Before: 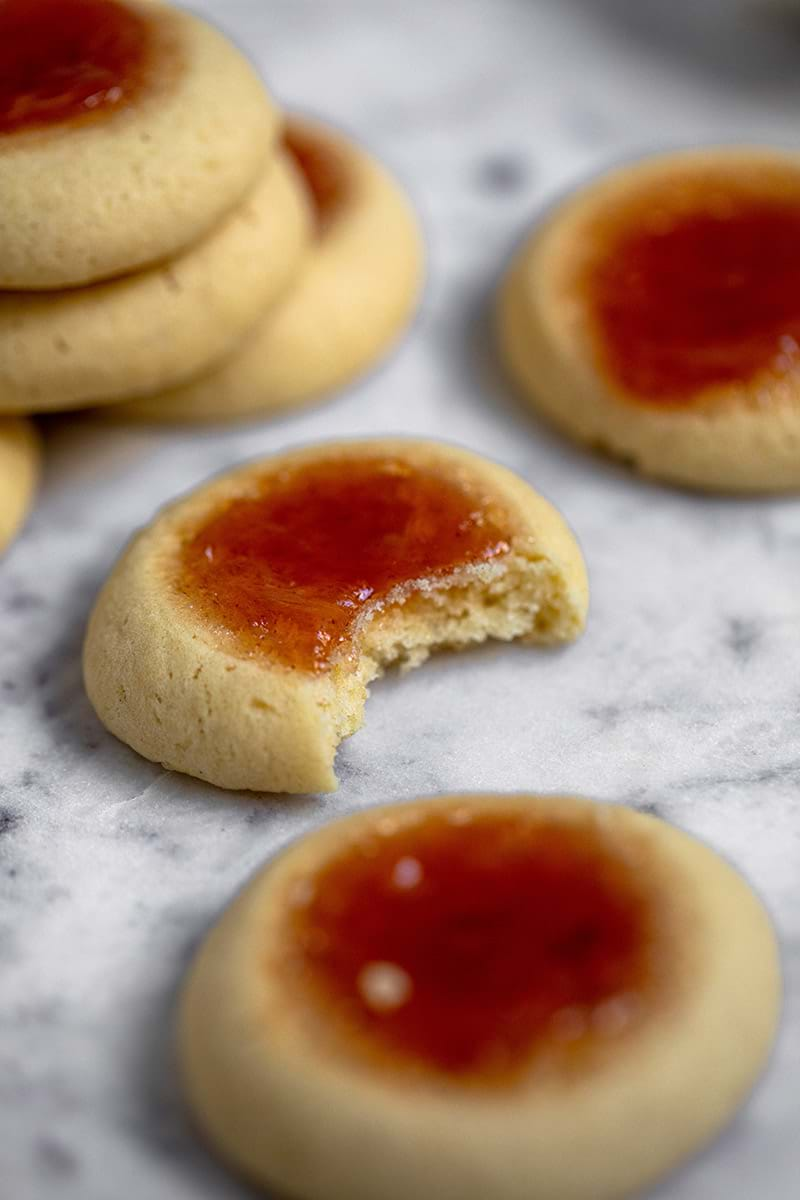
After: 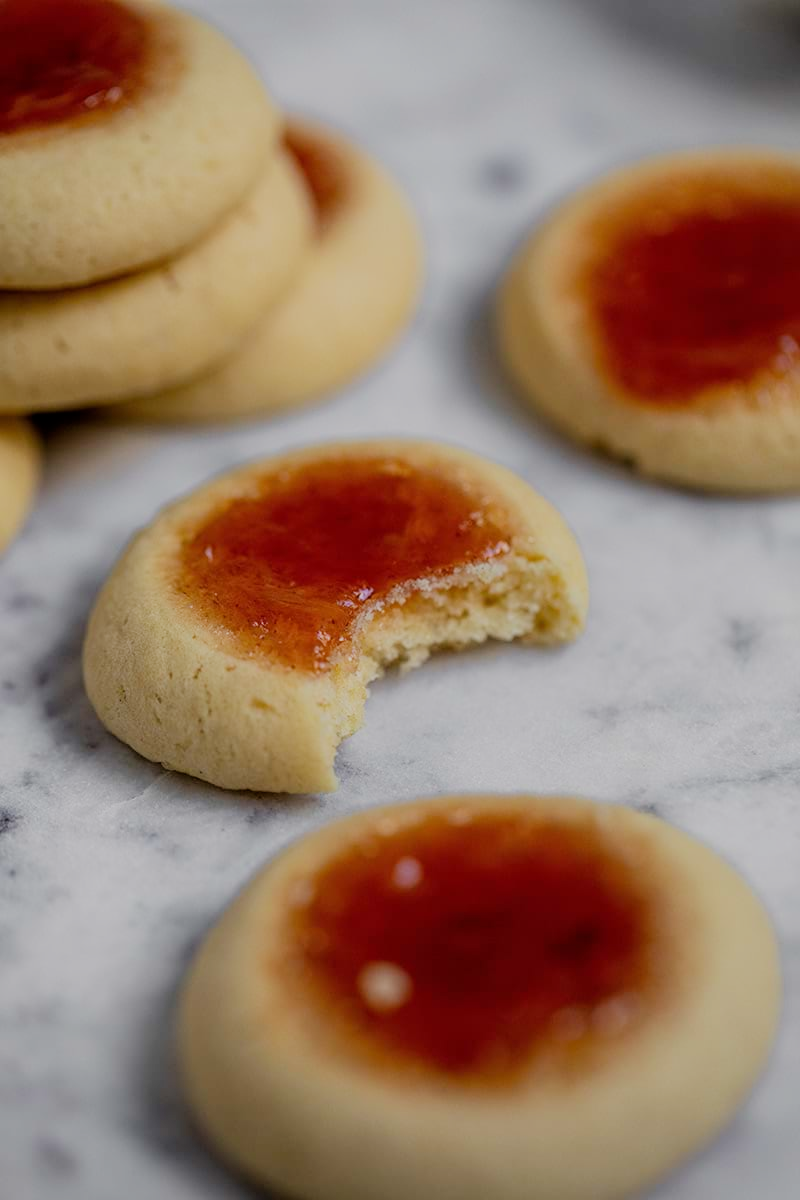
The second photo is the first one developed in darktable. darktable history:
tone equalizer: edges refinement/feathering 500, mask exposure compensation -1.57 EV, preserve details no
filmic rgb: middle gray luminance 29.85%, black relative exposure -8.92 EV, white relative exposure 7 EV, threshold 6 EV, target black luminance 0%, hardness 2.92, latitude 1.47%, contrast 0.959, highlights saturation mix 4.93%, shadows ↔ highlights balance 12.67%, enable highlight reconstruction true
